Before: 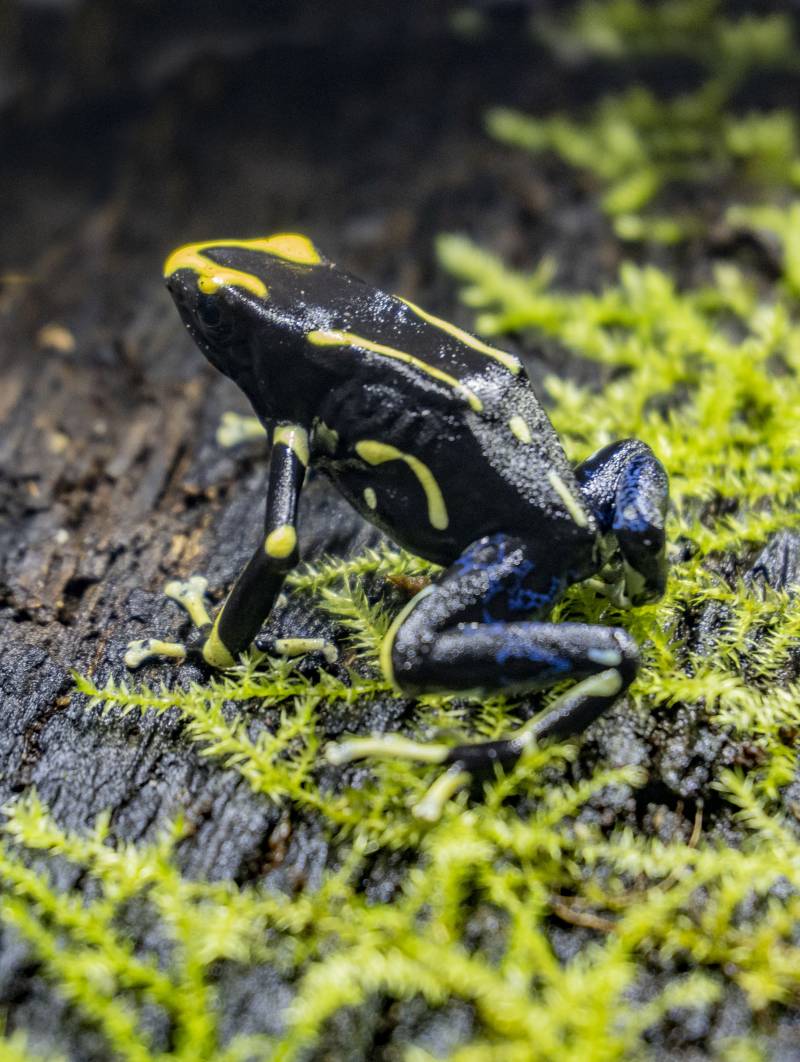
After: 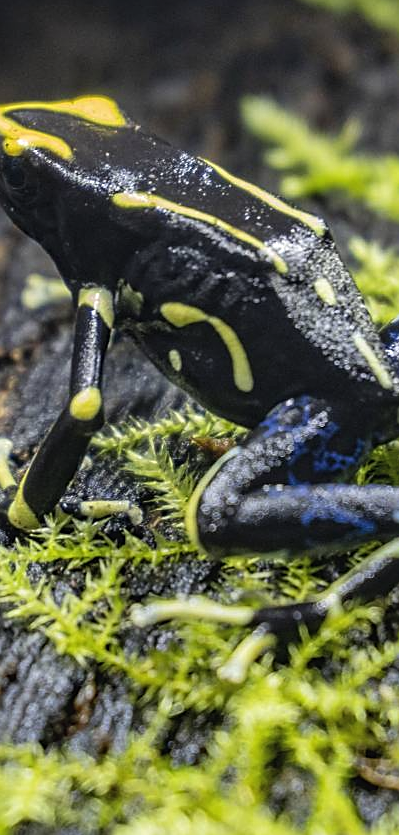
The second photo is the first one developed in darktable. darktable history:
tone equalizer: on, module defaults
crop and rotate: angle 0.018°, left 24.386%, top 13.023%, right 25.619%, bottom 8.302%
exposure: black level correction -0.004, exposure 0.037 EV, compensate exposure bias true, compensate highlight preservation false
sharpen: on, module defaults
